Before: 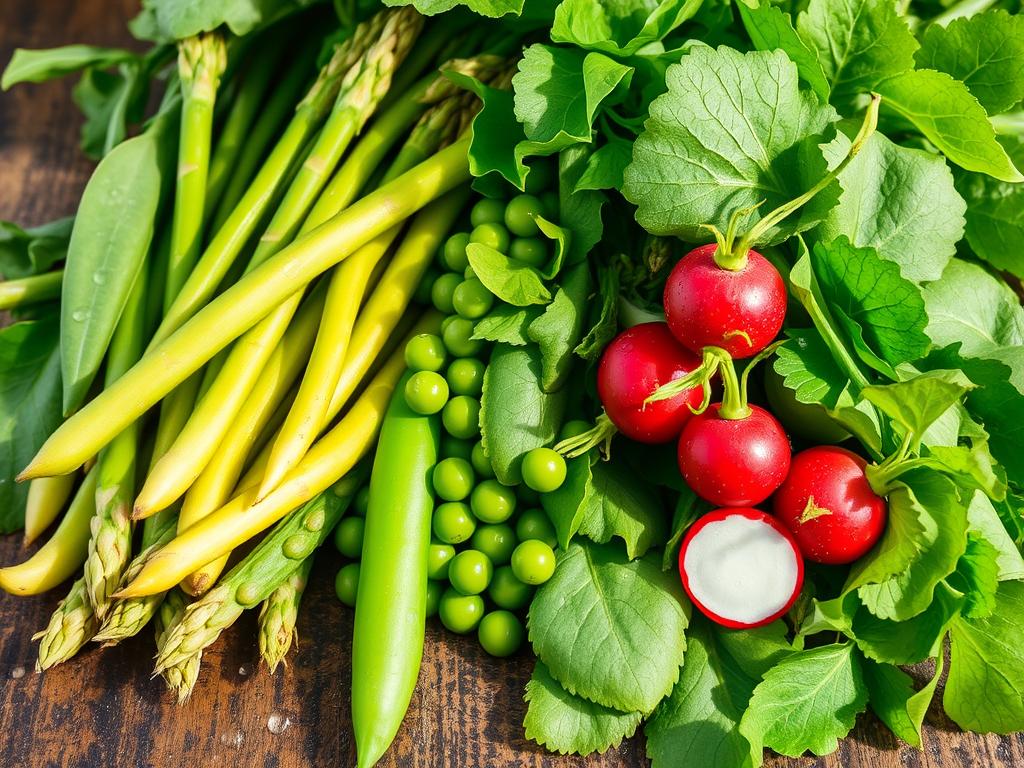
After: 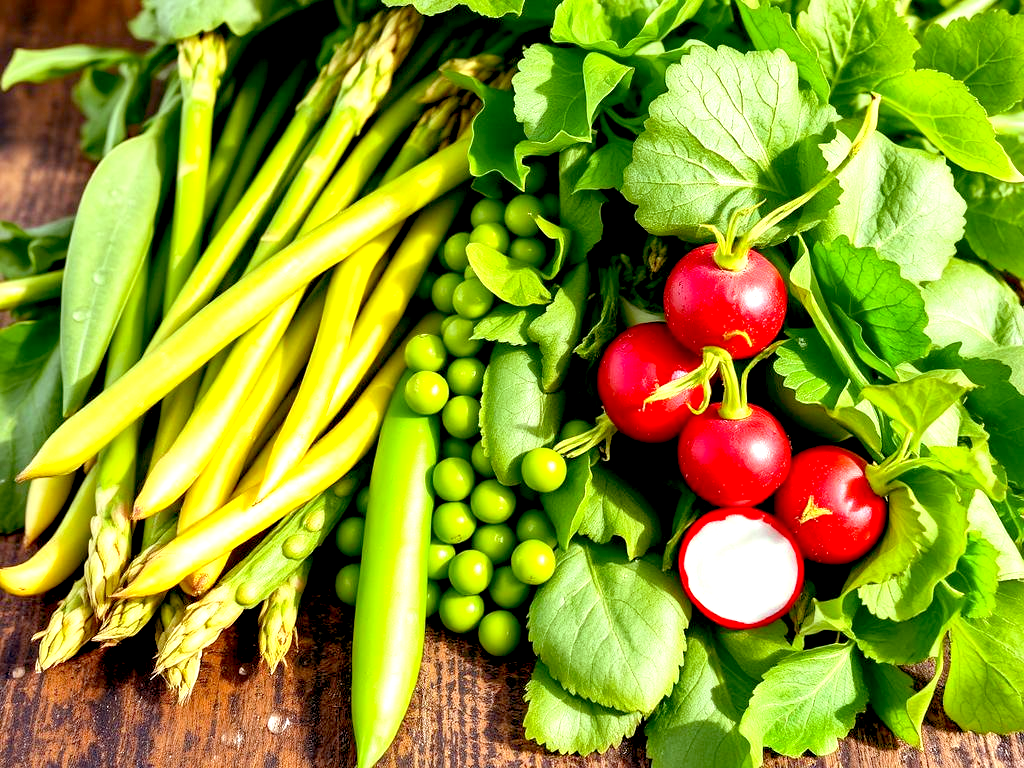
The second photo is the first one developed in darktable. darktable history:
exposure: black level correction 0.012, exposure 0.7 EV, compensate exposure bias true, compensate highlight preservation false
rgb levels: mode RGB, independent channels, levels [[0, 0.474, 1], [0, 0.5, 1], [0, 0.5, 1]]
